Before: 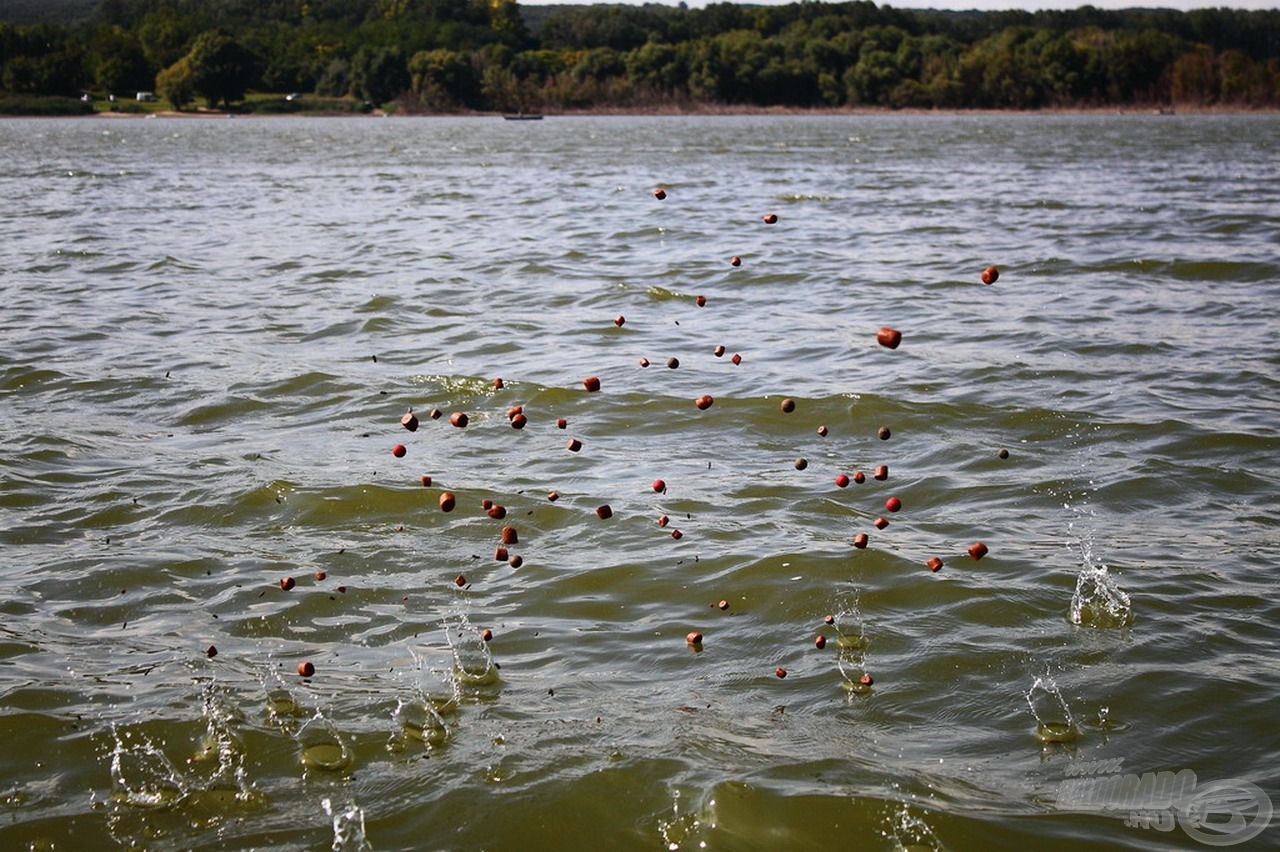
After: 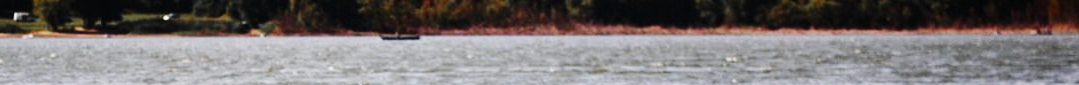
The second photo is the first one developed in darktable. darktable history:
color zones: curves: ch1 [(0, 0.679) (0.143, 0.647) (0.286, 0.261) (0.378, -0.011) (0.571, 0.396) (0.714, 0.399) (0.857, 0.406) (1, 0.679)]
color balance: on, module defaults
crop and rotate: left 9.644%, top 9.491%, right 6.021%, bottom 80.509%
base curve: curves: ch0 [(0, 0) (0.036, 0.025) (0.121, 0.166) (0.206, 0.329) (0.605, 0.79) (1, 1)], preserve colors none
